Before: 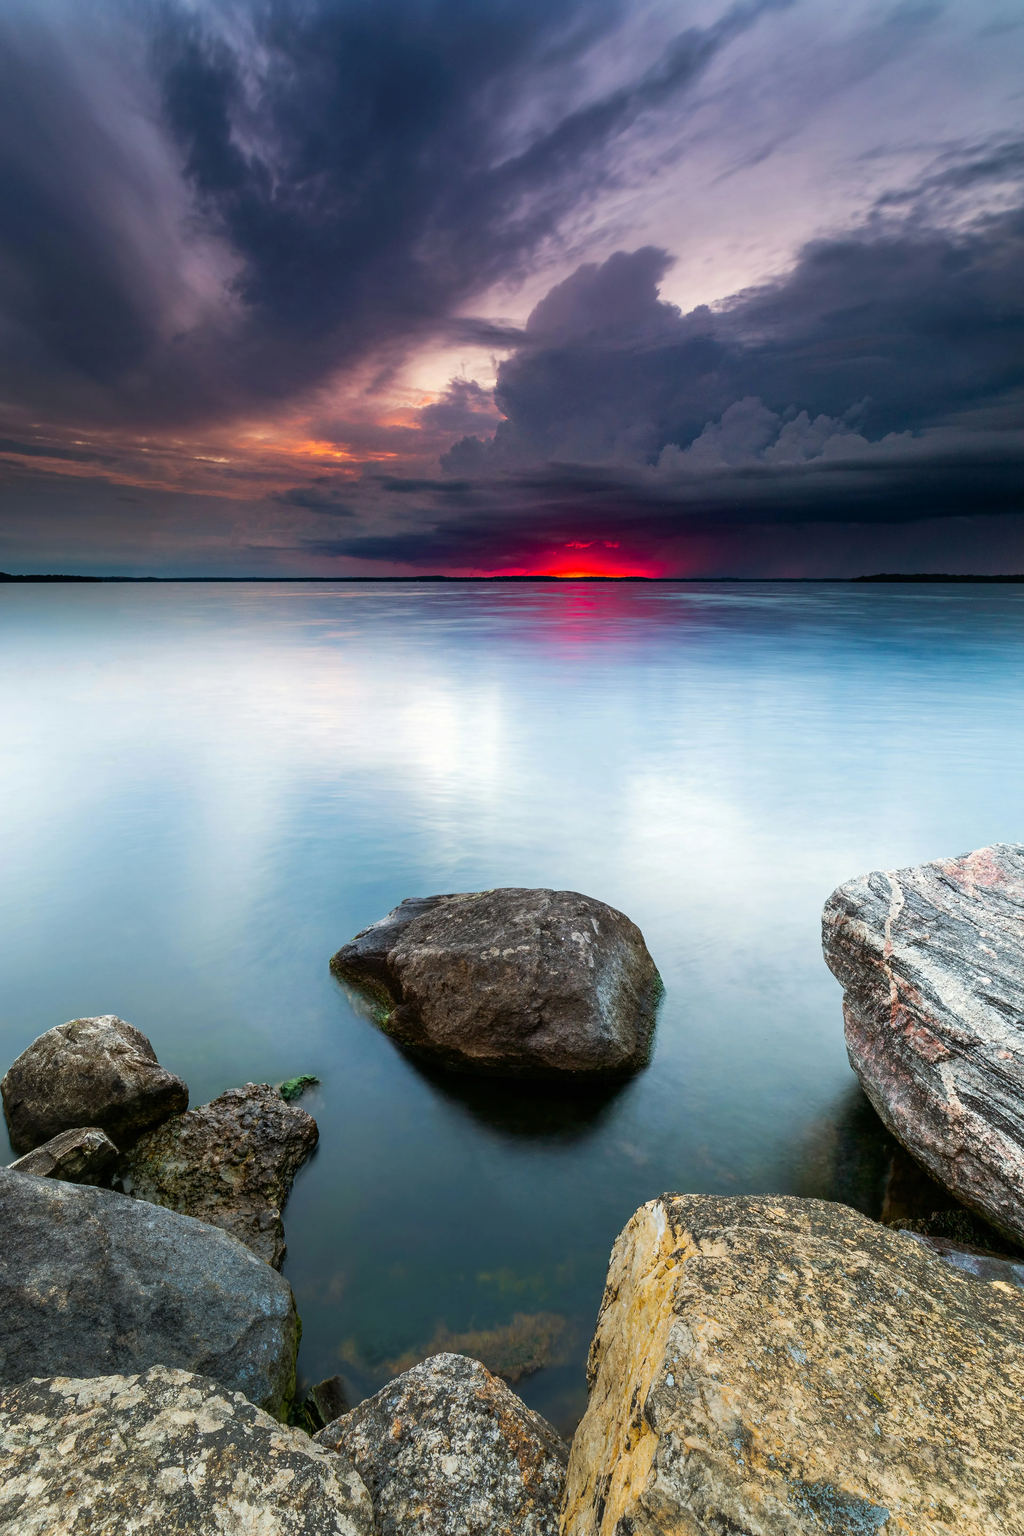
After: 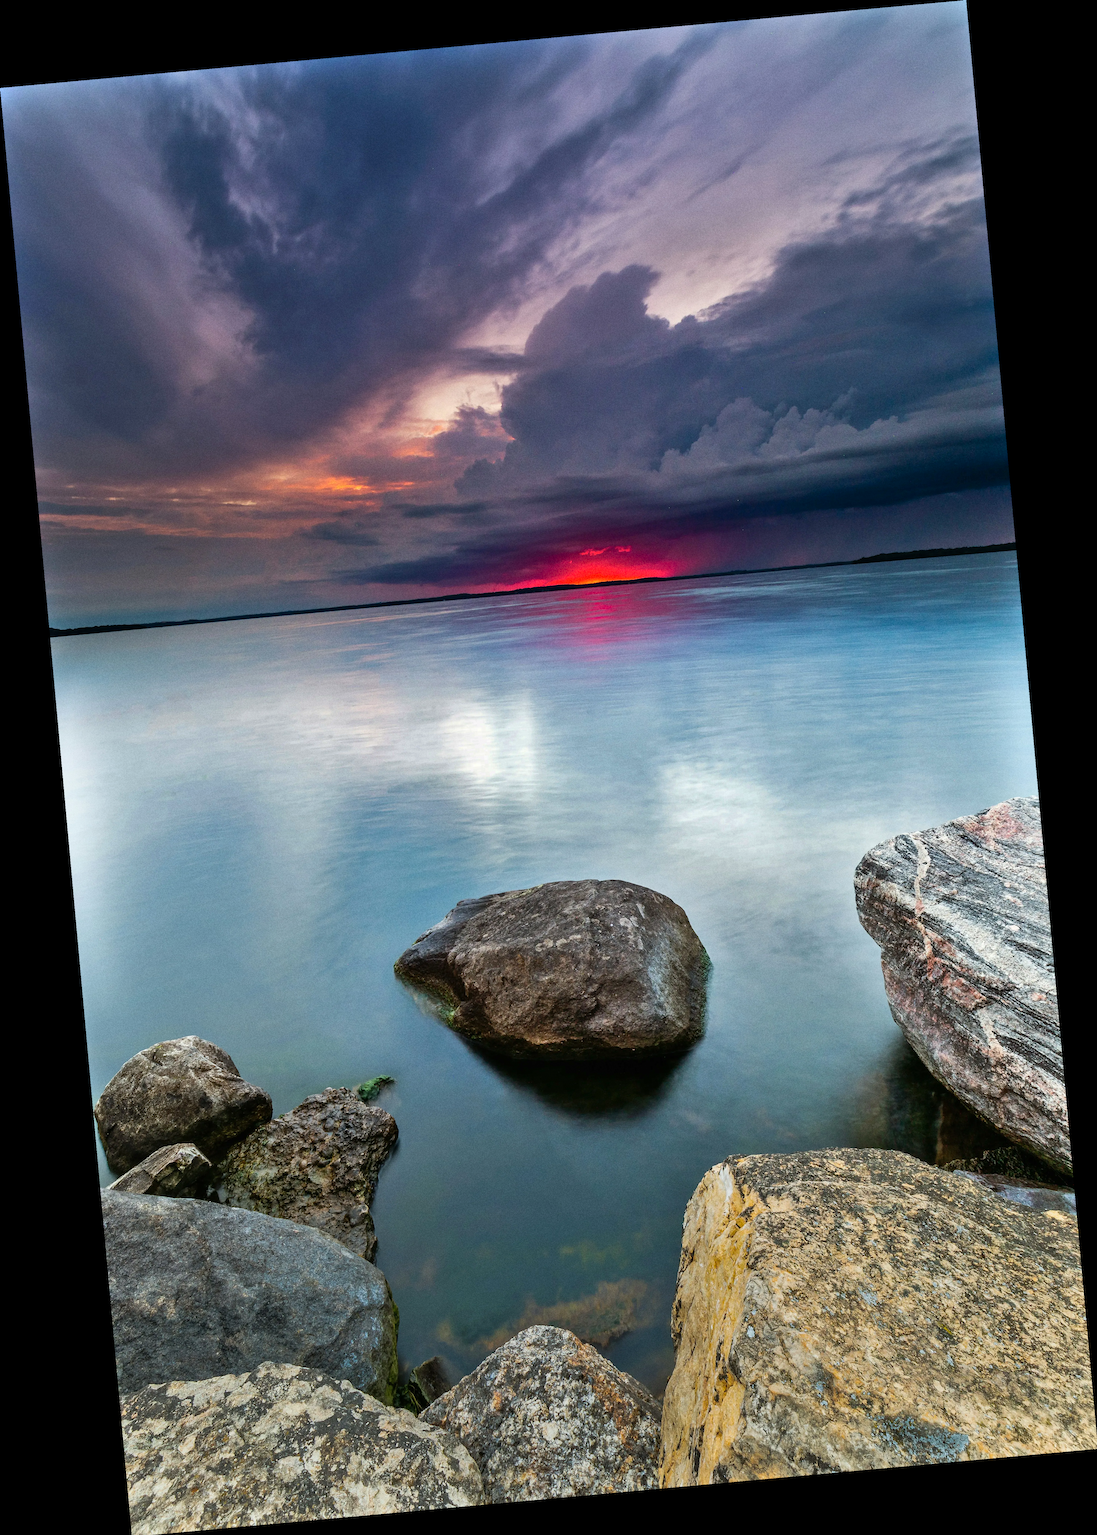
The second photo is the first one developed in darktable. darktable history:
grain: coarseness 0.47 ISO
rotate and perspective: rotation -5.2°, automatic cropping off
shadows and highlights: white point adjustment 0.1, highlights -70, soften with gaussian
